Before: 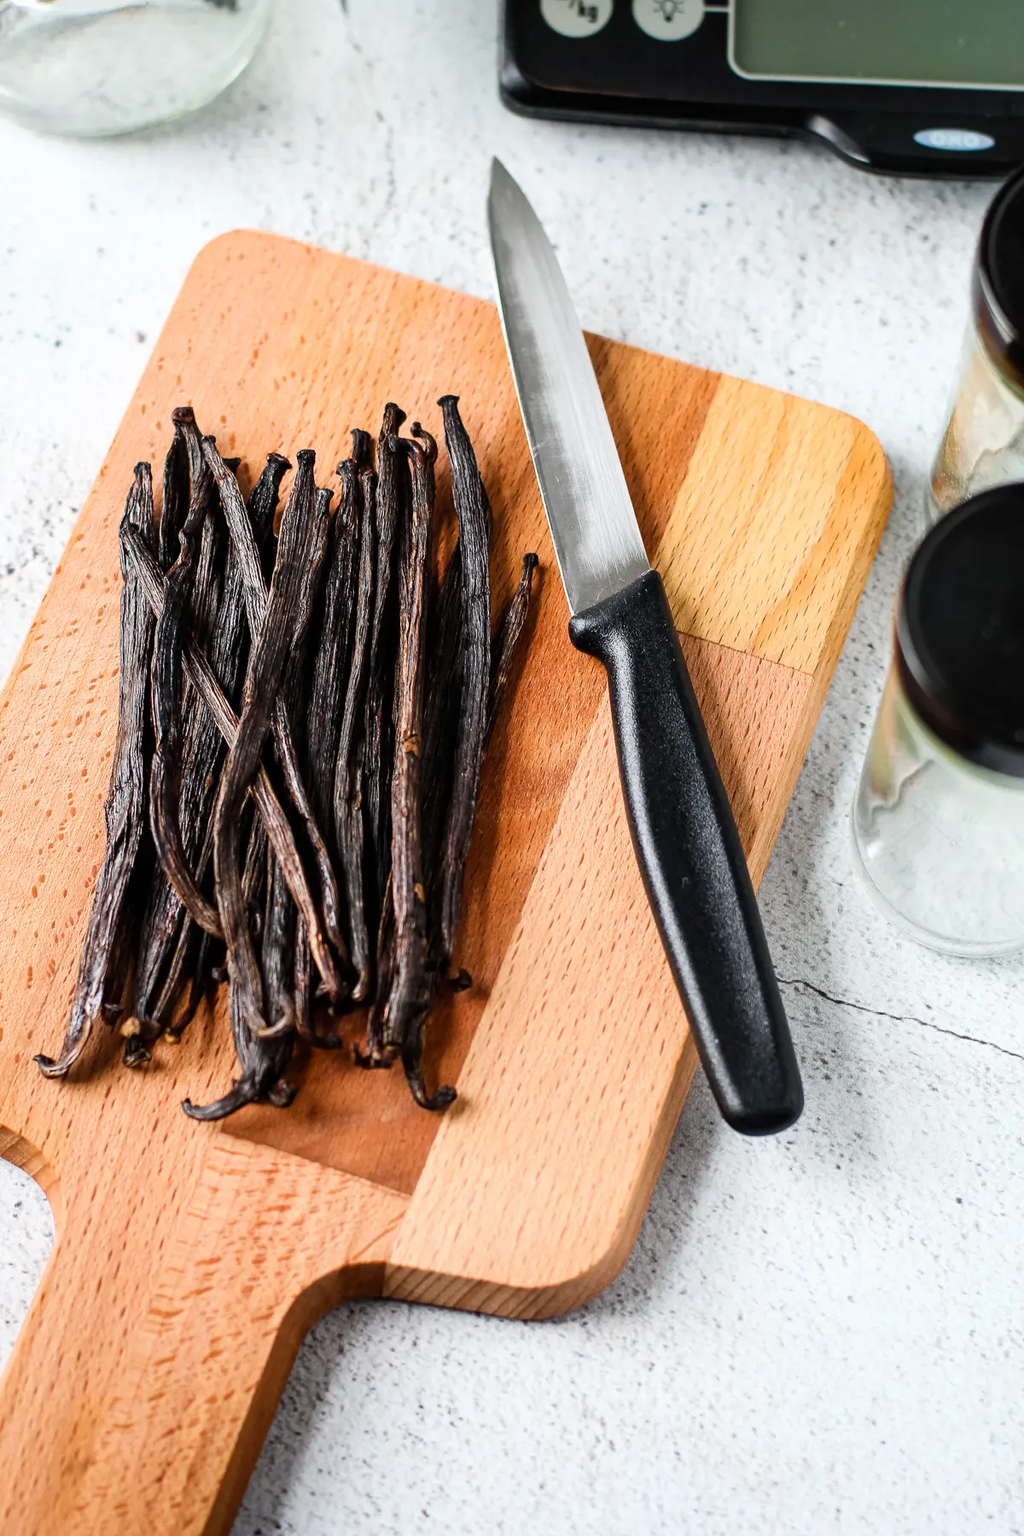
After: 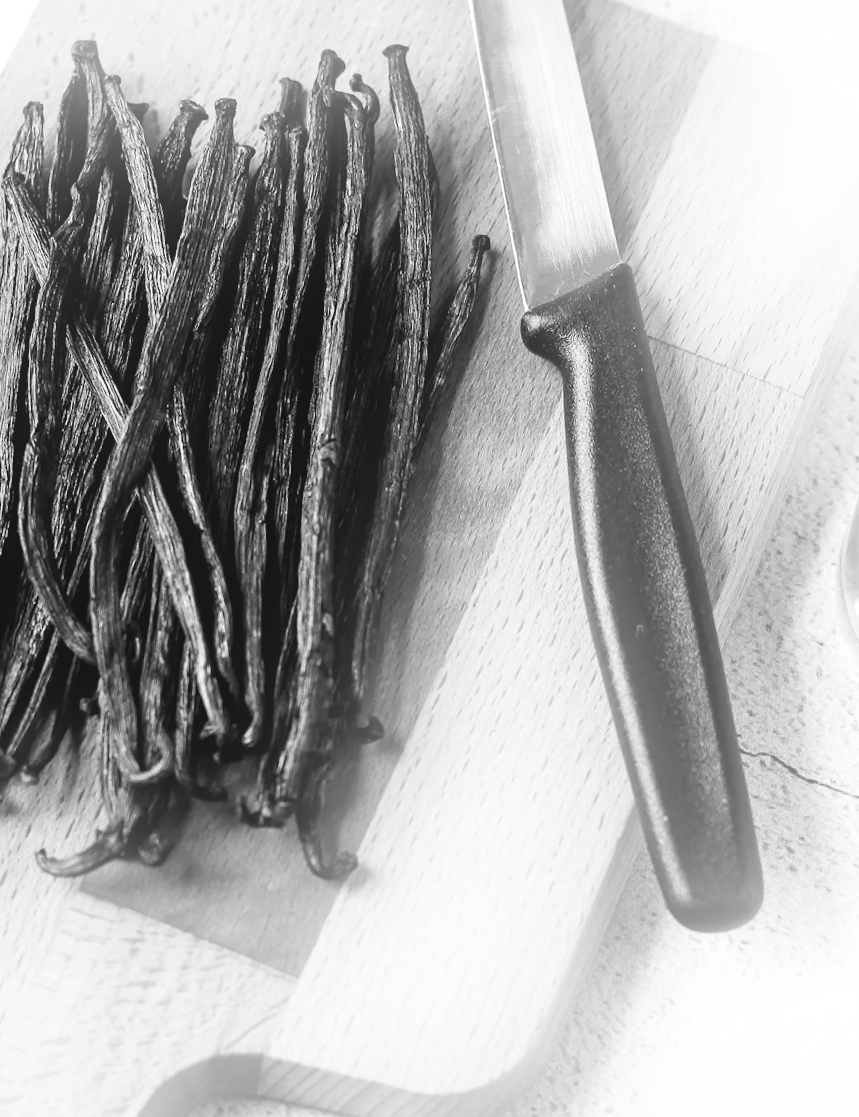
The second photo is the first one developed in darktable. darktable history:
exposure: exposure 0.191 EV, compensate highlight preservation false
monochrome: on, module defaults
color balance: lift [1.003, 0.993, 1.001, 1.007], gamma [1.018, 1.072, 0.959, 0.928], gain [0.974, 0.873, 1.031, 1.127]
crop and rotate: angle -3.37°, left 9.79%, top 20.73%, right 12.42%, bottom 11.82%
bloom: on, module defaults
